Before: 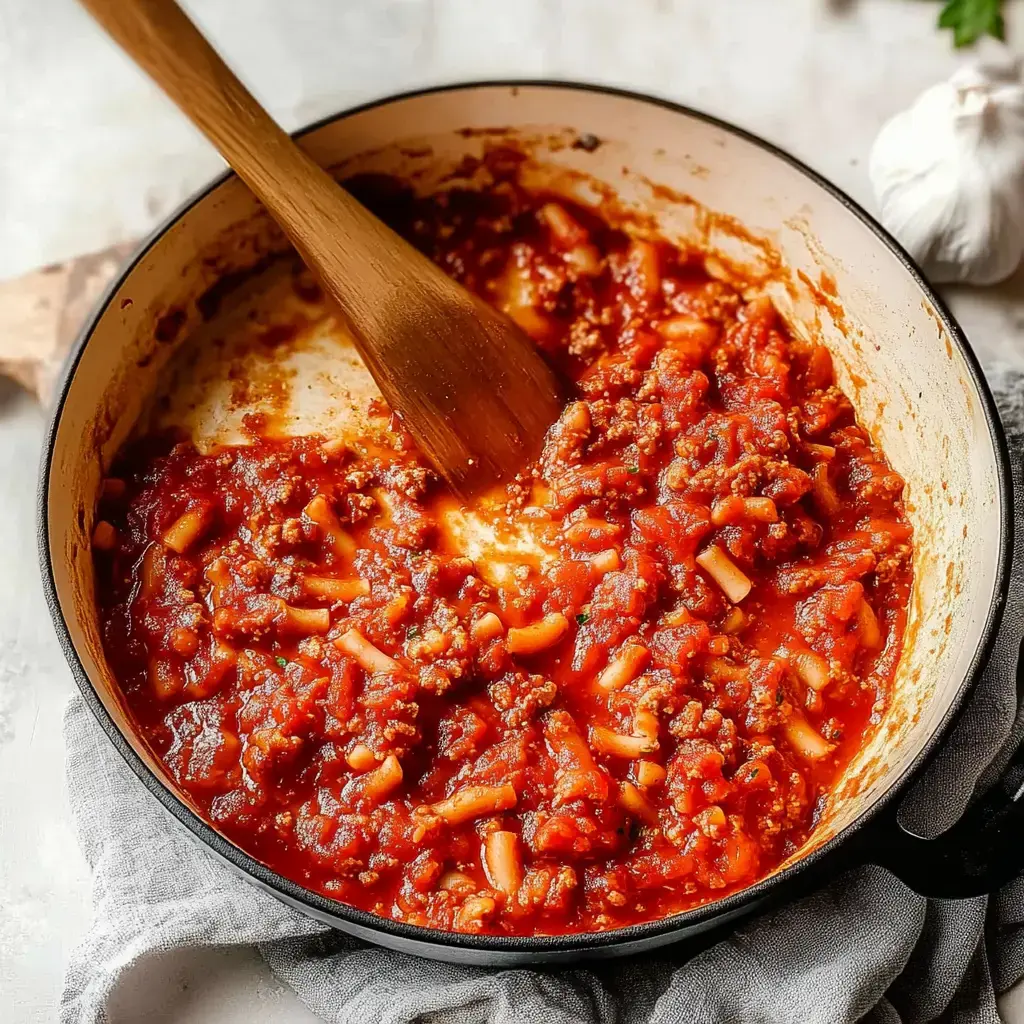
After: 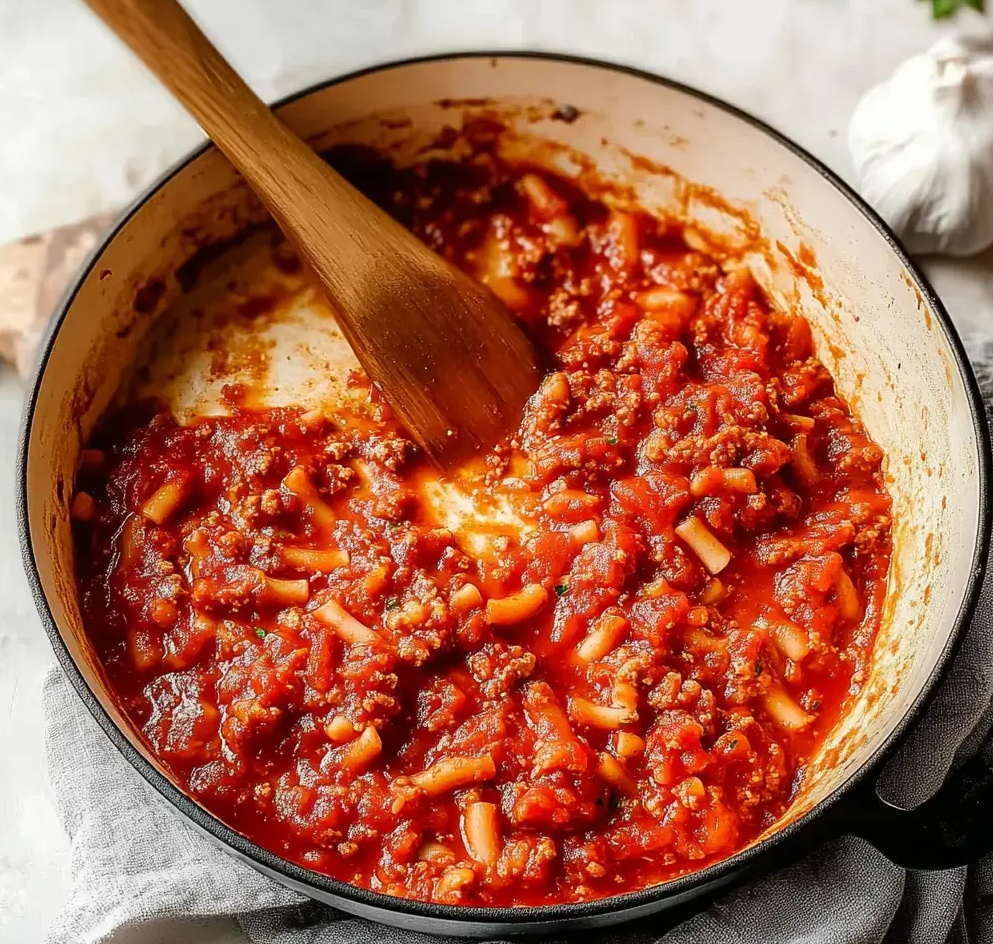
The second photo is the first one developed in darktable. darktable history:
crop: left 2.131%, top 2.905%, right 0.812%, bottom 4.895%
